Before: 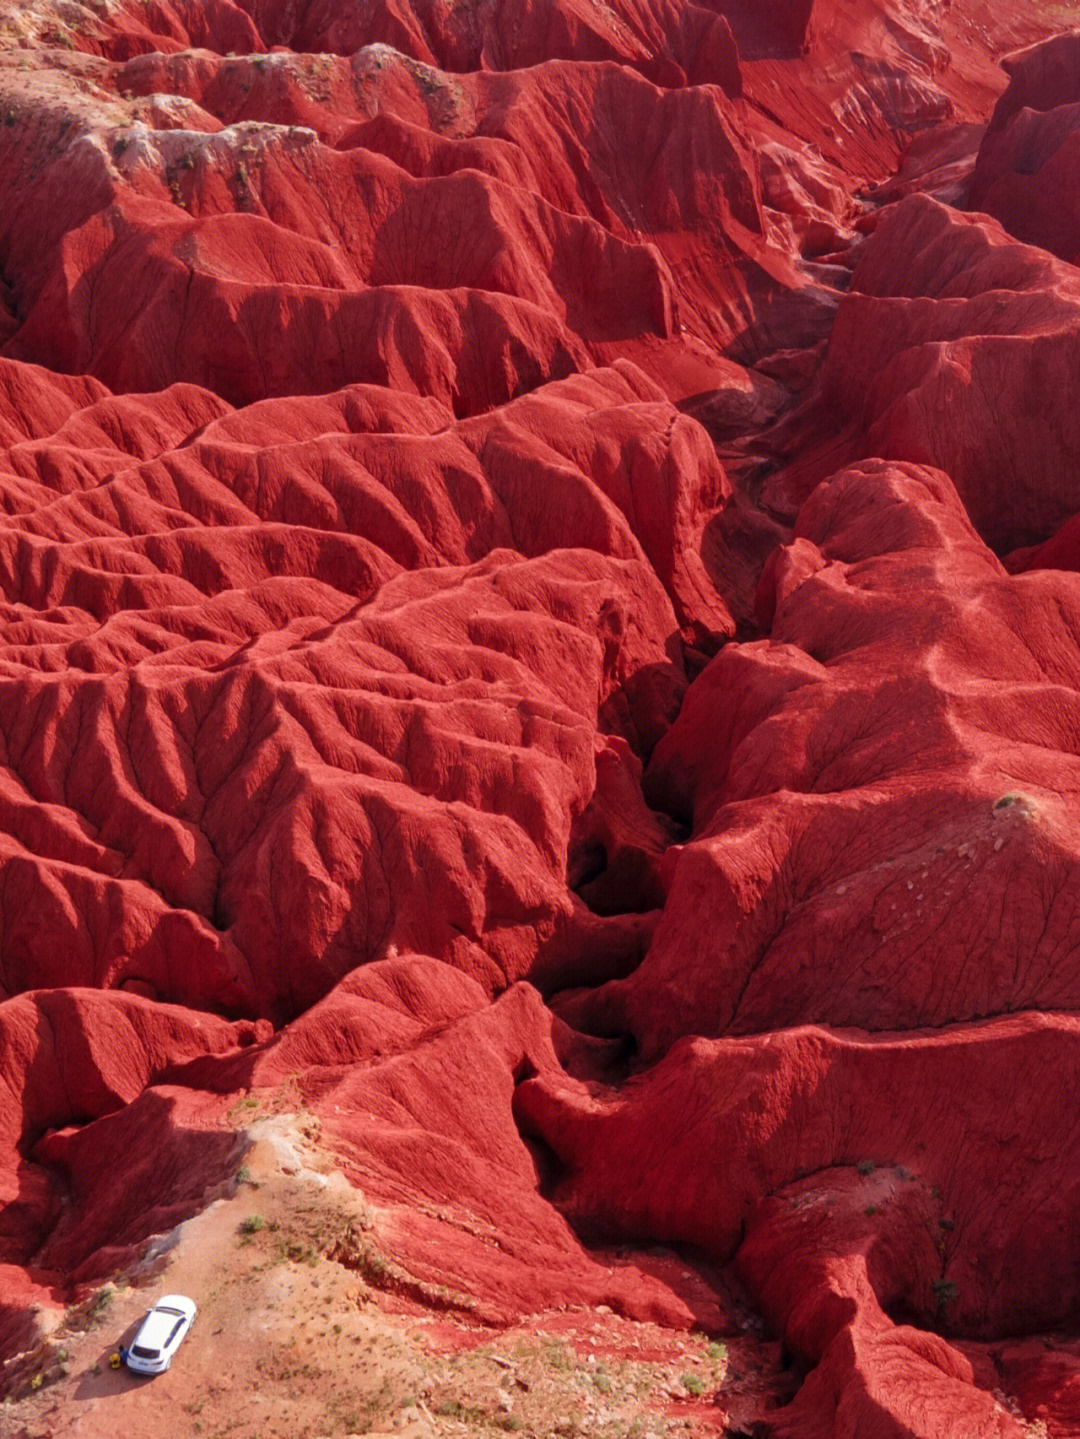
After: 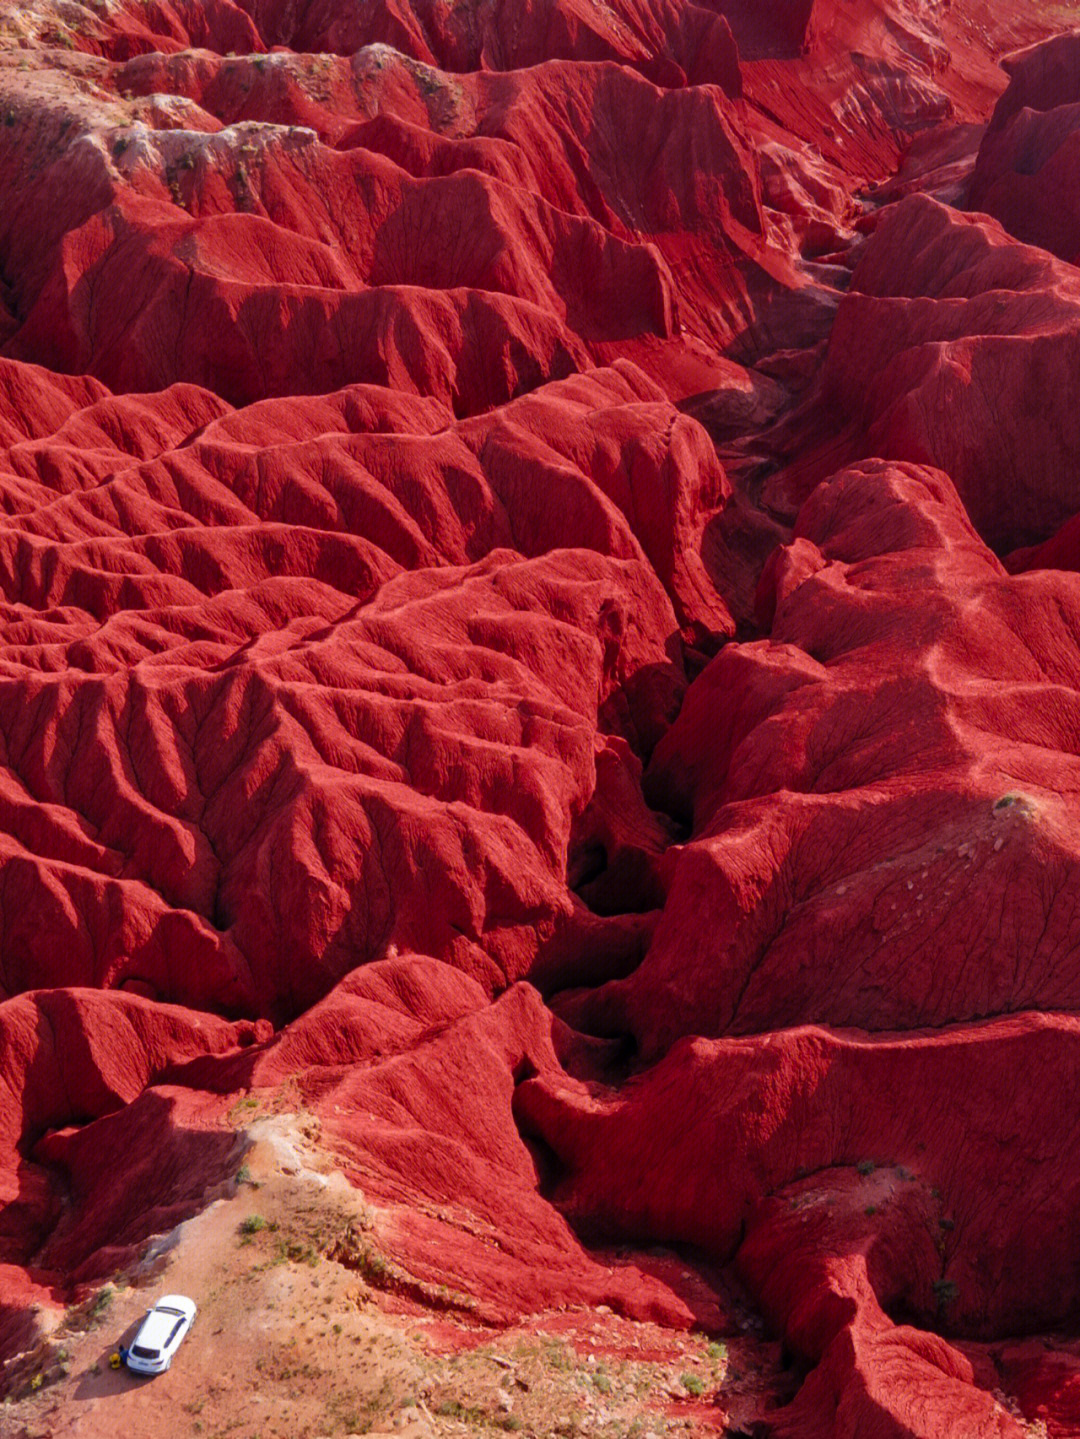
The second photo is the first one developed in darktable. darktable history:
color balance rgb: power › luminance -7.772%, power › chroma 1.103%, power › hue 217.59°, perceptual saturation grading › global saturation 19.366%
